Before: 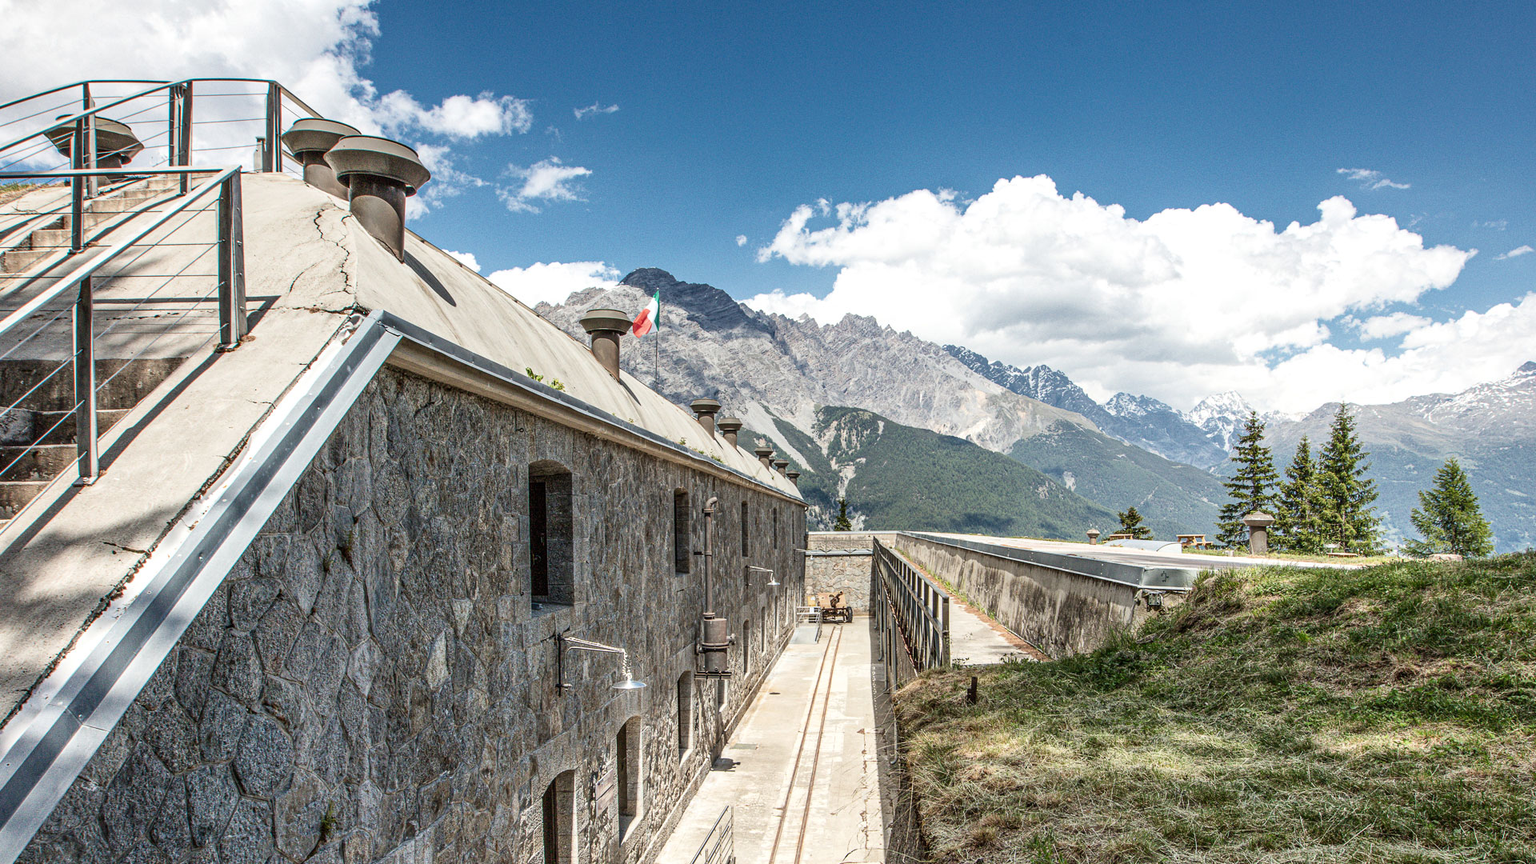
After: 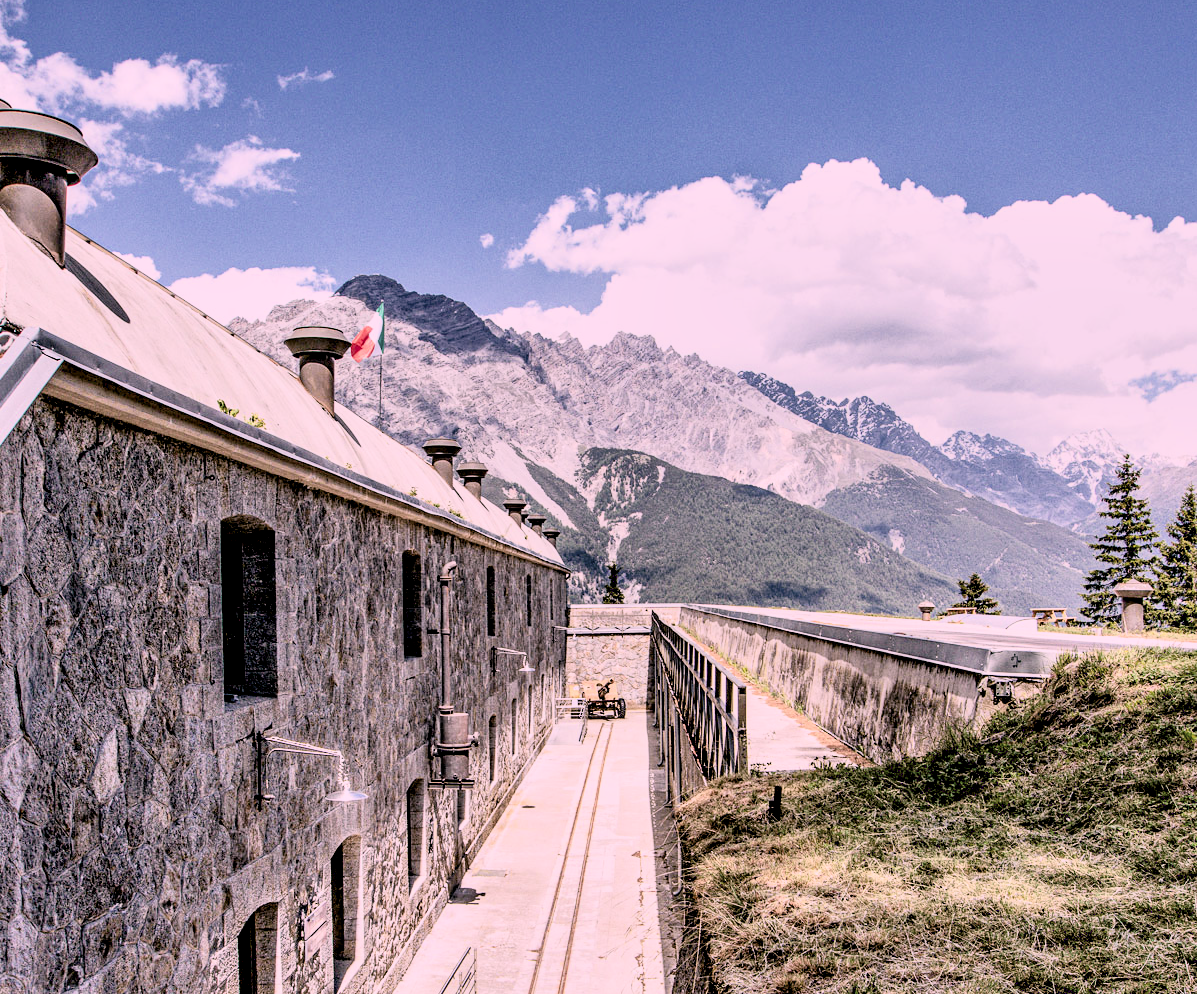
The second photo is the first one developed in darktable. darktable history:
white balance: red 0.967, blue 1.119, emerald 0.756
exposure: black level correction 0.025, exposure 0.182 EV, compensate highlight preservation false
color correction: highlights a* 14.52, highlights b* 4.84
crop and rotate: left 22.918%, top 5.629%, right 14.711%, bottom 2.247%
shadows and highlights: soften with gaussian
filmic rgb: black relative exposure -7.82 EV, white relative exposure 4.29 EV, hardness 3.86, color science v6 (2022)
tone curve: curves: ch0 [(0, 0) (0.739, 0.837) (1, 1)]; ch1 [(0, 0) (0.226, 0.261) (0.383, 0.397) (0.462, 0.473) (0.498, 0.502) (0.521, 0.52) (0.578, 0.57) (1, 1)]; ch2 [(0, 0) (0.438, 0.456) (0.5, 0.5) (0.547, 0.557) (0.597, 0.58) (0.629, 0.603) (1, 1)], color space Lab, independent channels, preserve colors none
local contrast: highlights 100%, shadows 100%, detail 120%, midtone range 0.2
